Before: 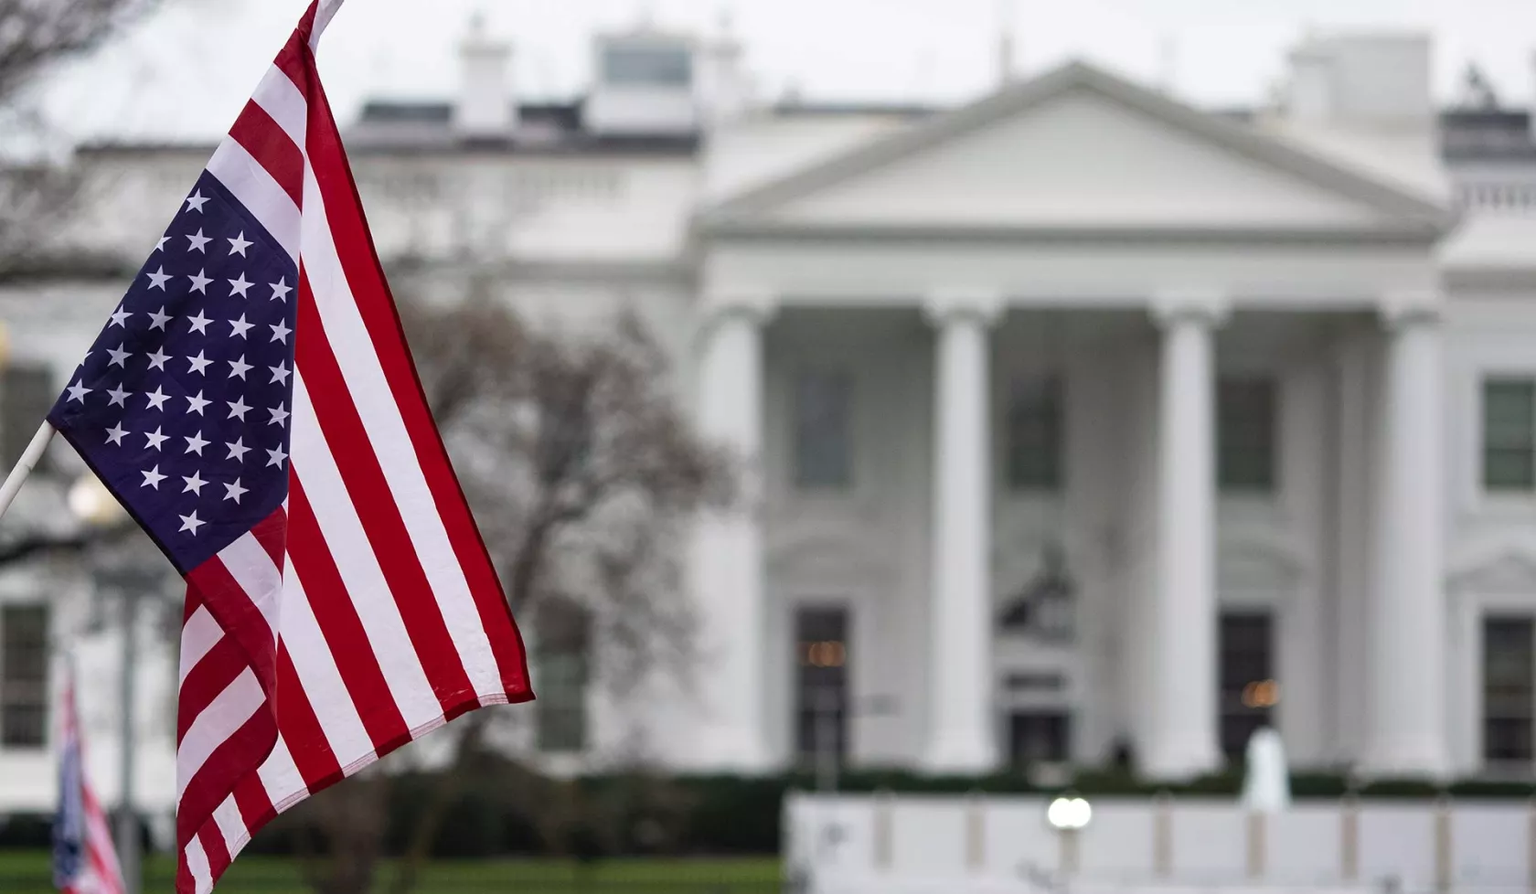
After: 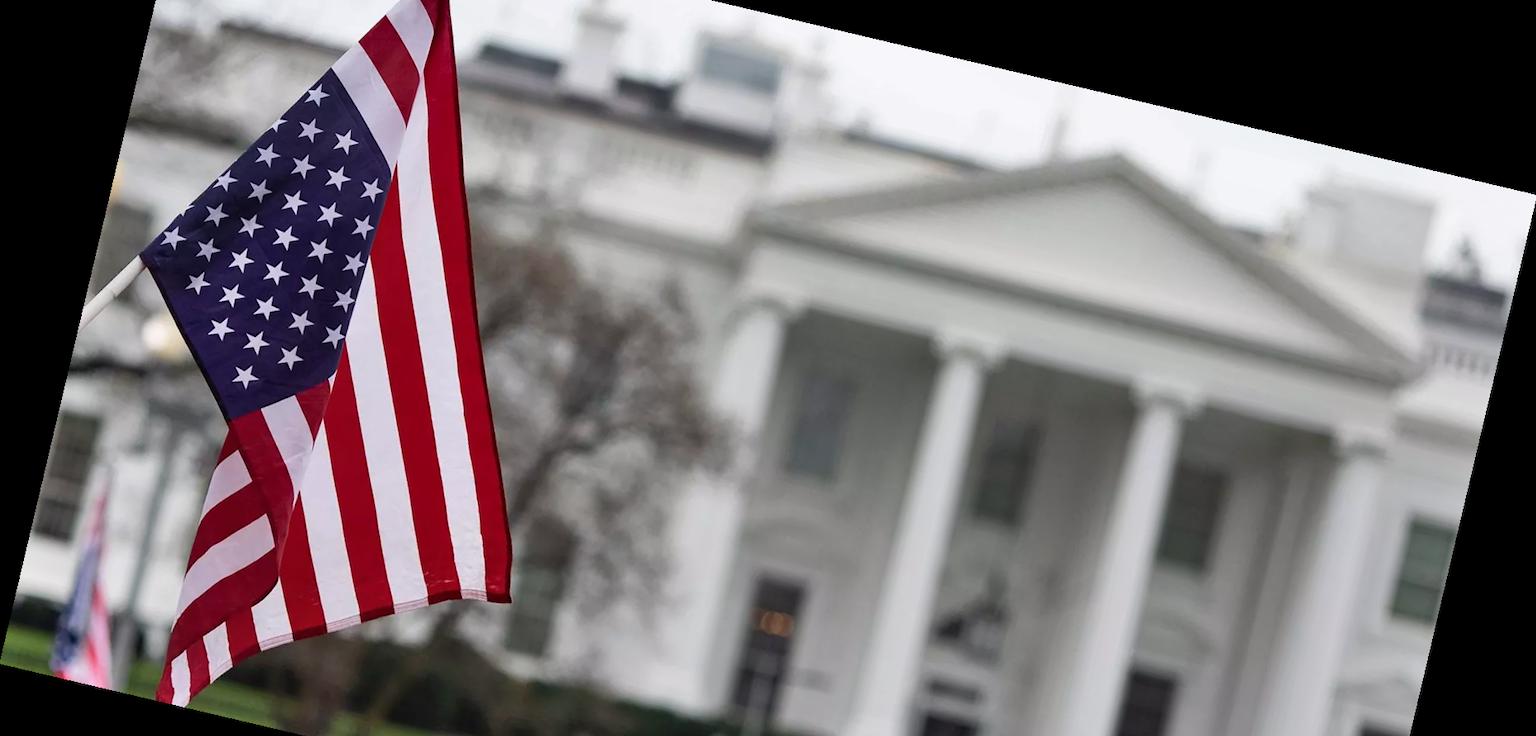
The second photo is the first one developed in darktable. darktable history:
rotate and perspective: rotation 13.27°, automatic cropping off
crop: top 11.166%, bottom 22.168%
shadows and highlights: low approximation 0.01, soften with gaussian
